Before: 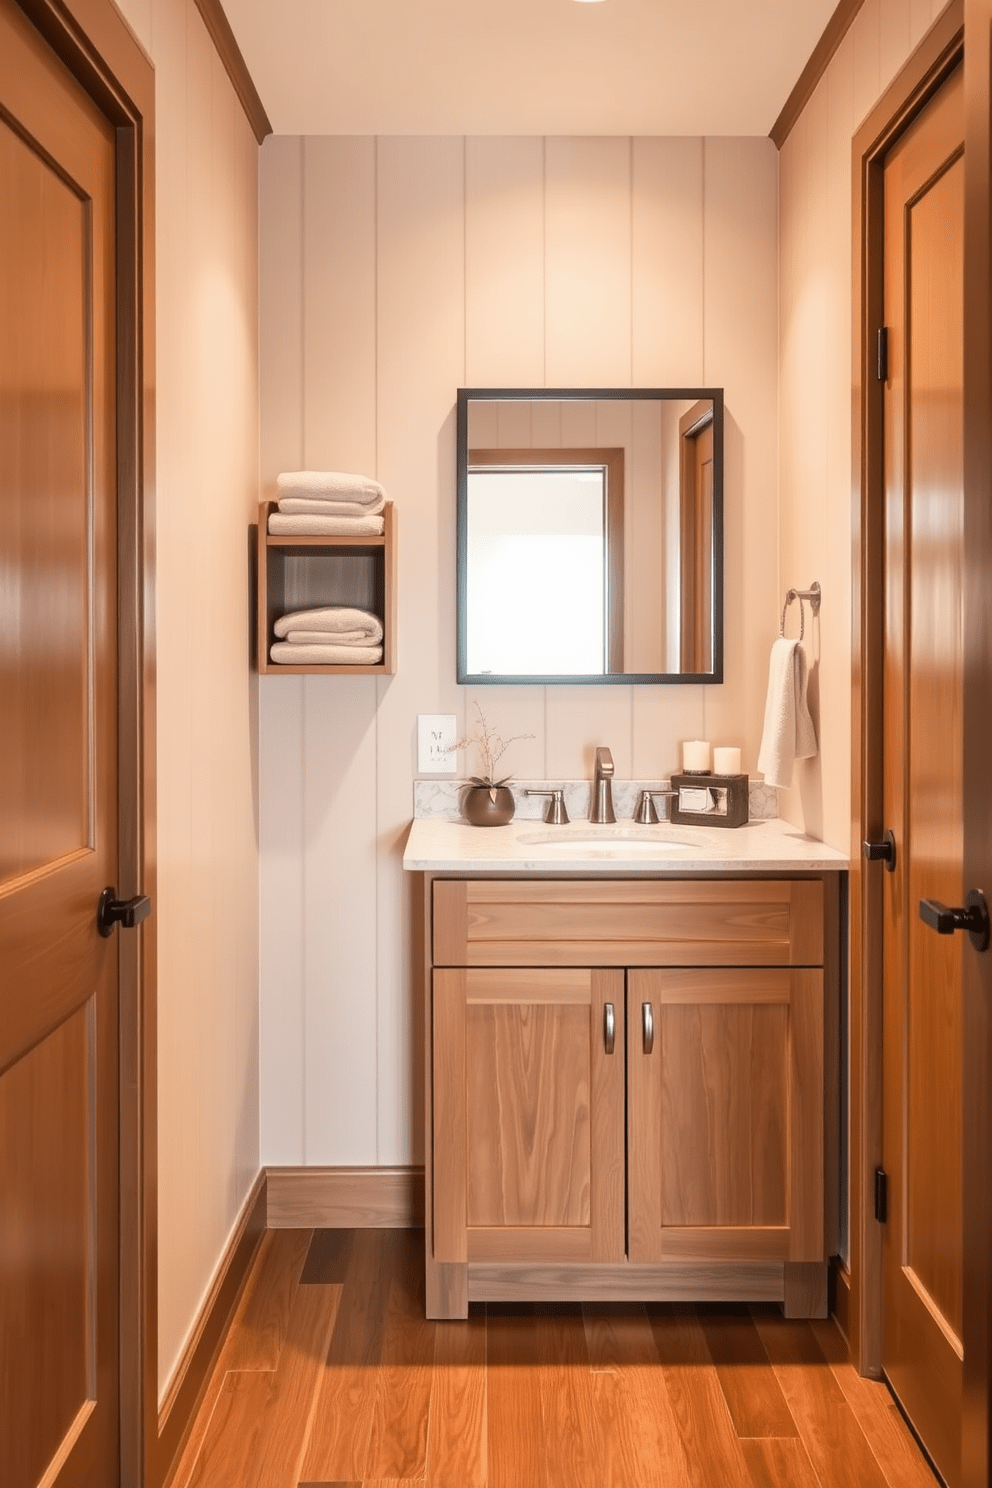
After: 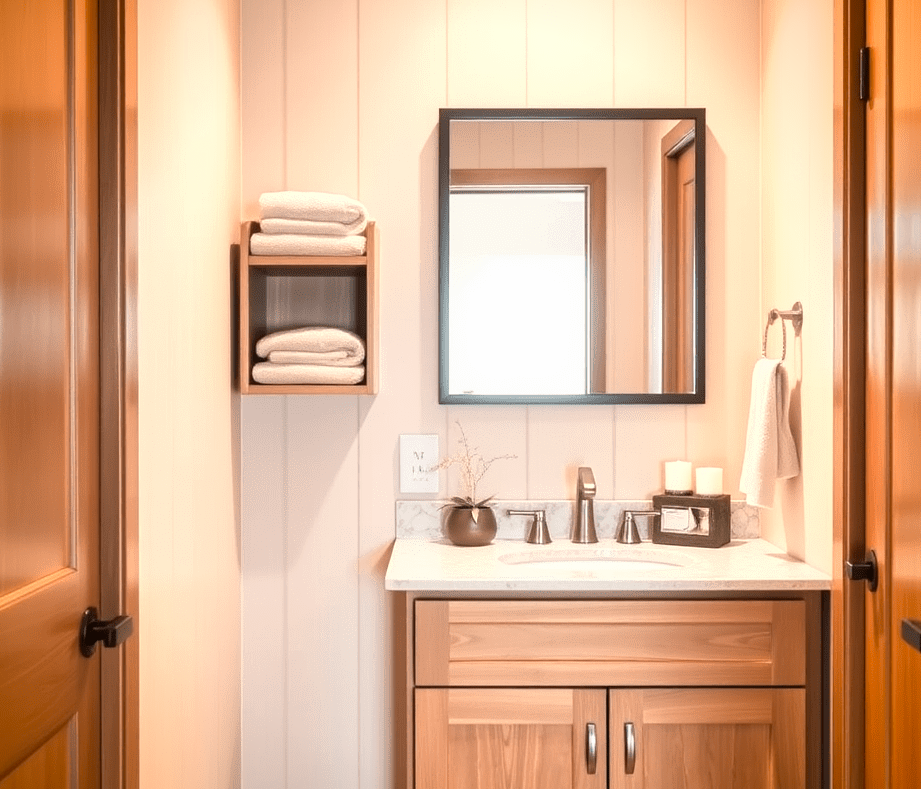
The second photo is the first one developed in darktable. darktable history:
color zones: curves: ch0 [(0.018, 0.548) (0.197, 0.654) (0.425, 0.447) (0.605, 0.658) (0.732, 0.579)]; ch1 [(0.105, 0.531) (0.224, 0.531) (0.386, 0.39) (0.618, 0.456) (0.732, 0.456) (0.956, 0.421)]; ch2 [(0.039, 0.583) (0.215, 0.465) (0.399, 0.544) (0.465, 0.548) (0.614, 0.447) (0.724, 0.43) (0.882, 0.623) (0.956, 0.632)]
crop: left 1.824%, top 18.858%, right 5.288%, bottom 28.052%
vignetting: fall-off radius 61%, saturation 0.385
